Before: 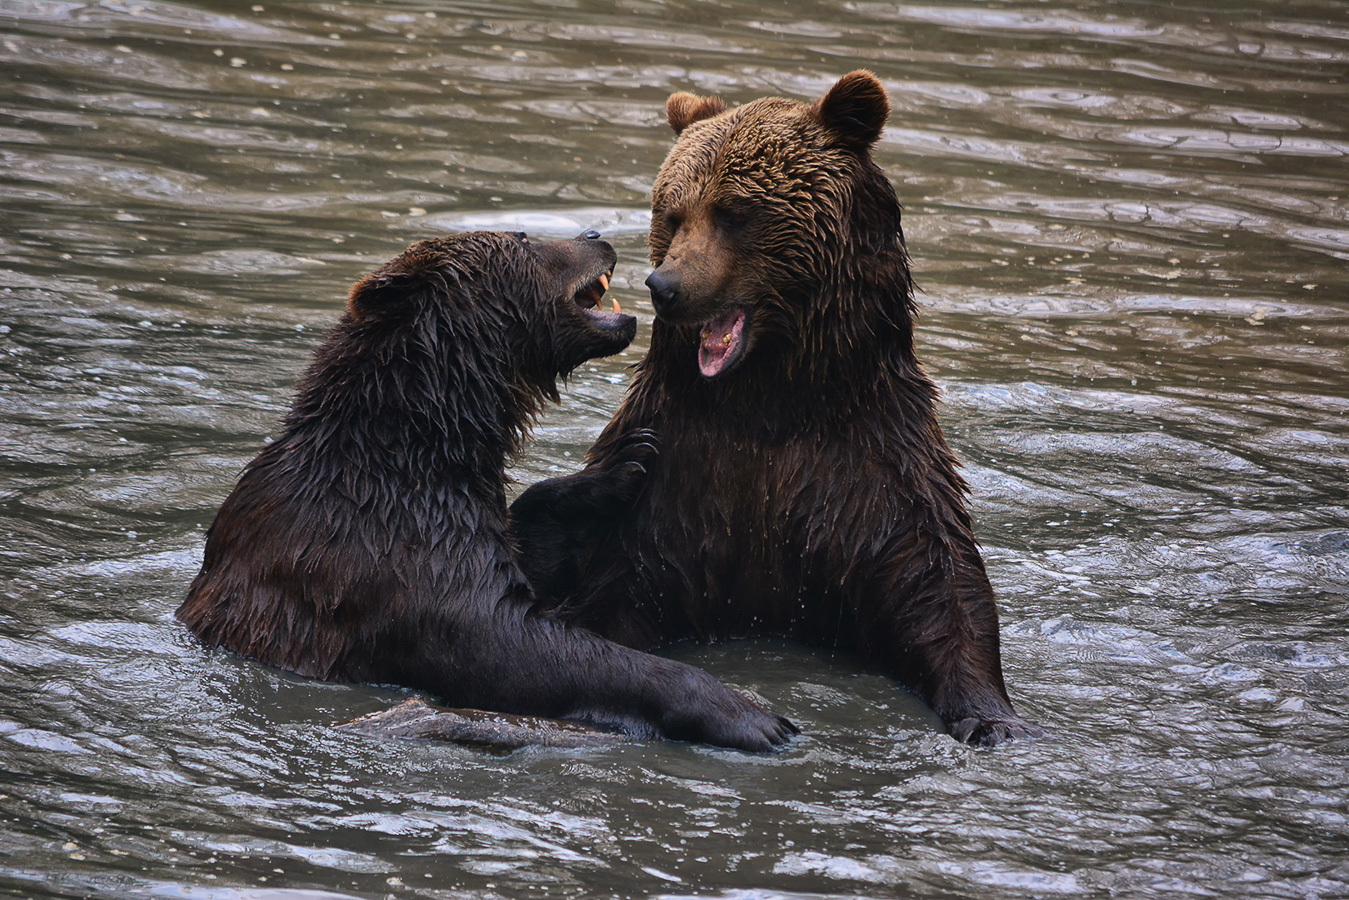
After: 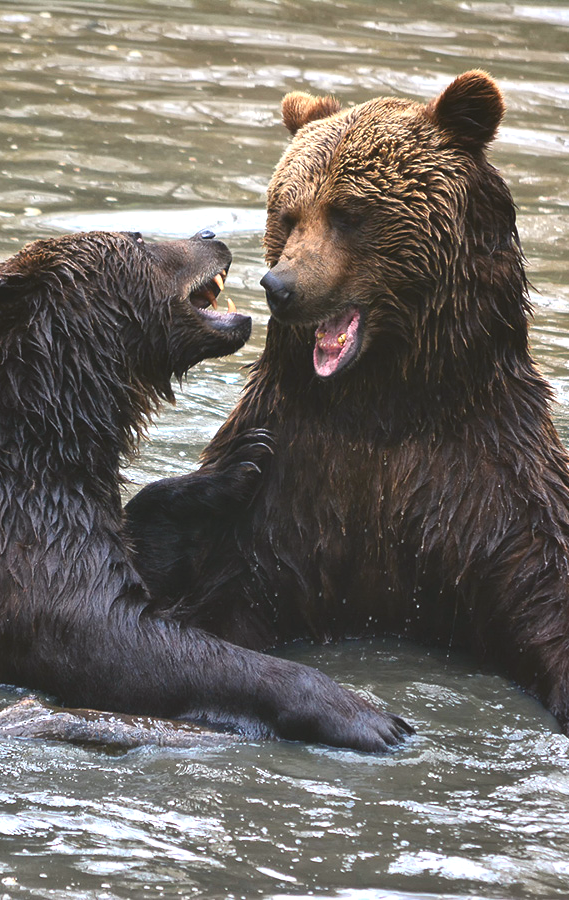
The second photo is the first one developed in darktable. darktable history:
exposure: black level correction -0.002, exposure 1.115 EV, compensate highlight preservation false
crop: left 28.583%, right 29.231%
color balance: lift [1.004, 1.002, 1.002, 0.998], gamma [1, 1.007, 1.002, 0.993], gain [1, 0.977, 1.013, 1.023], contrast -3.64%
